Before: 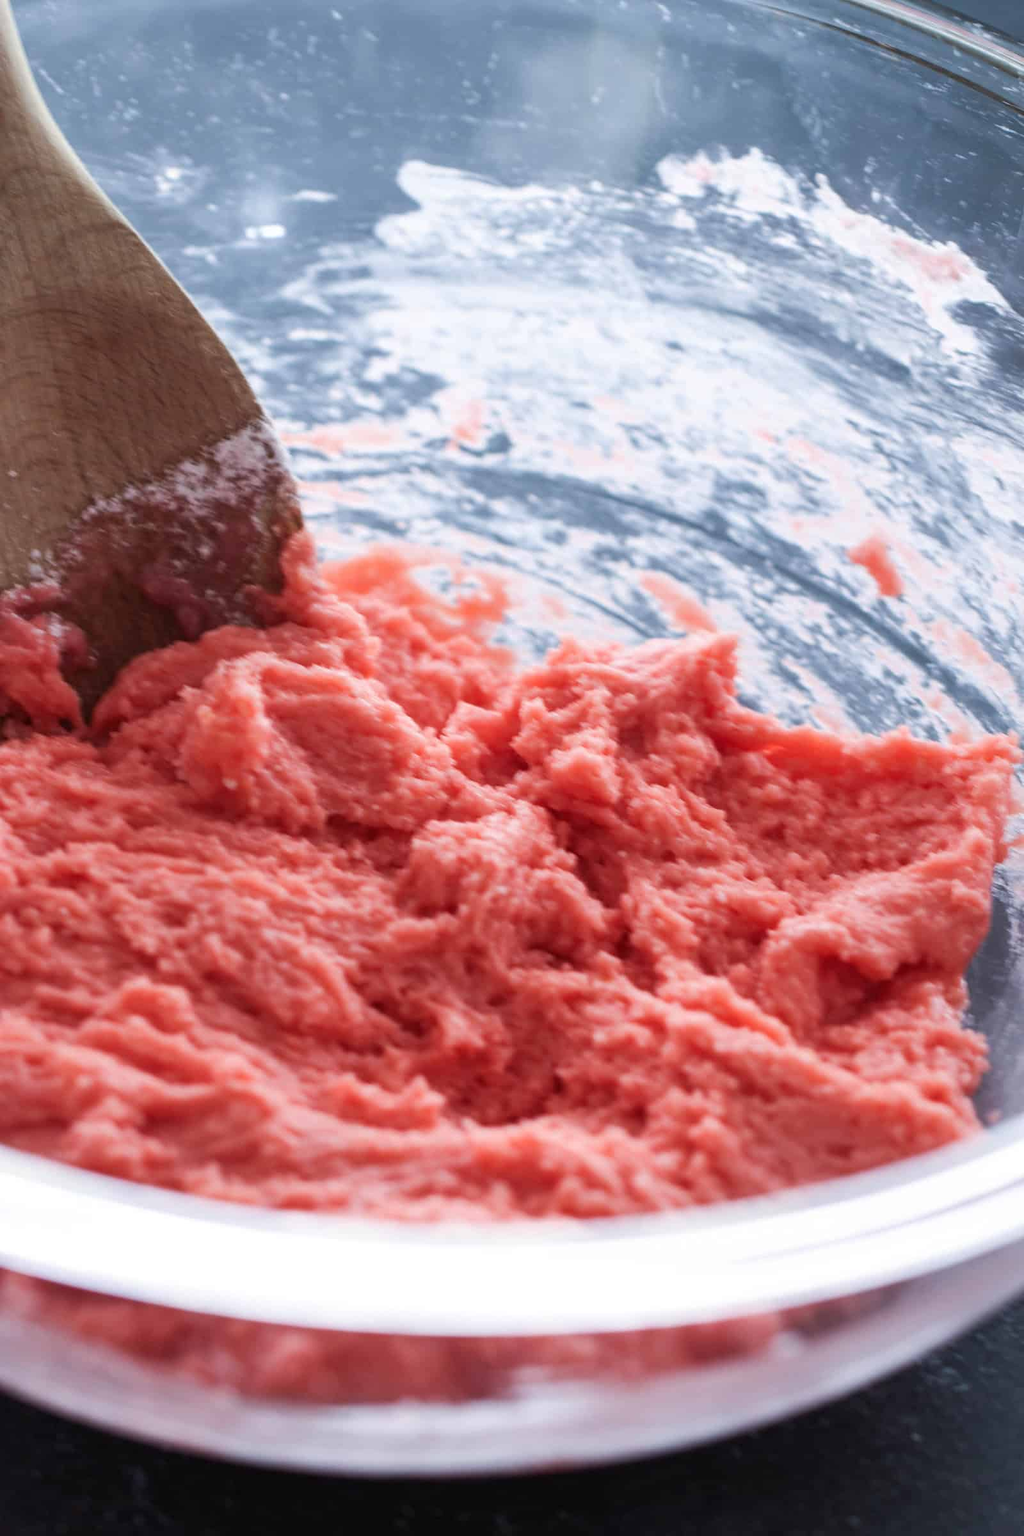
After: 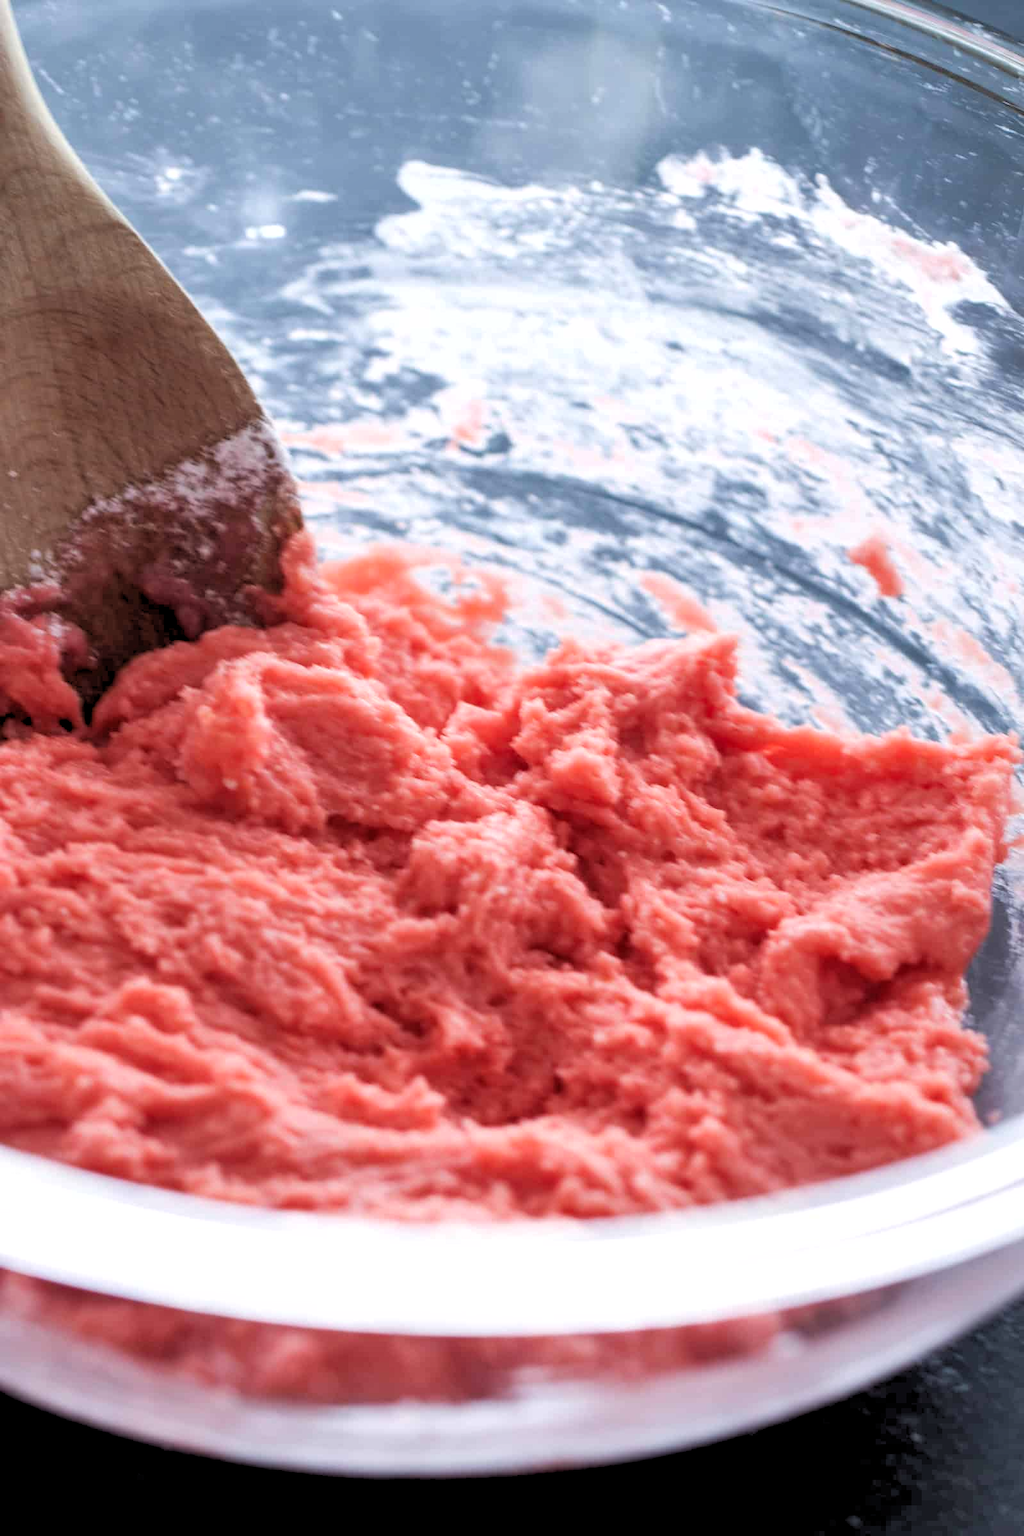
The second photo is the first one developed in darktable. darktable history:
shadows and highlights: shadows 29.61, highlights -30.47, low approximation 0.01, soften with gaussian
rgb levels: levels [[0.013, 0.434, 0.89], [0, 0.5, 1], [0, 0.5, 1]]
